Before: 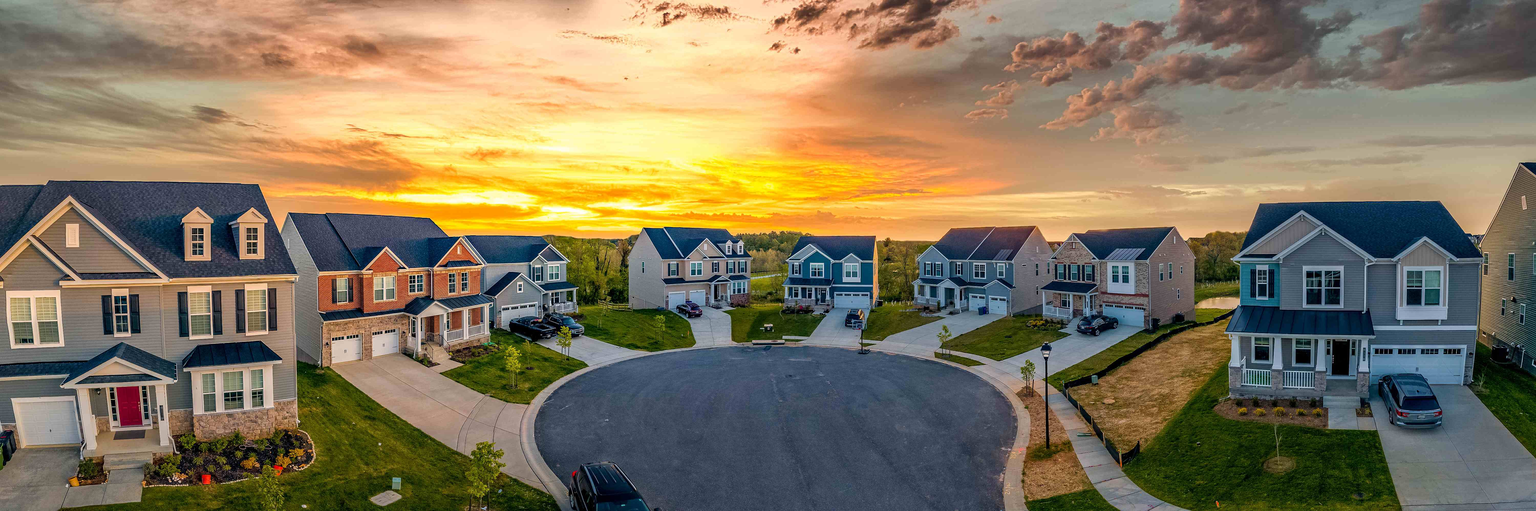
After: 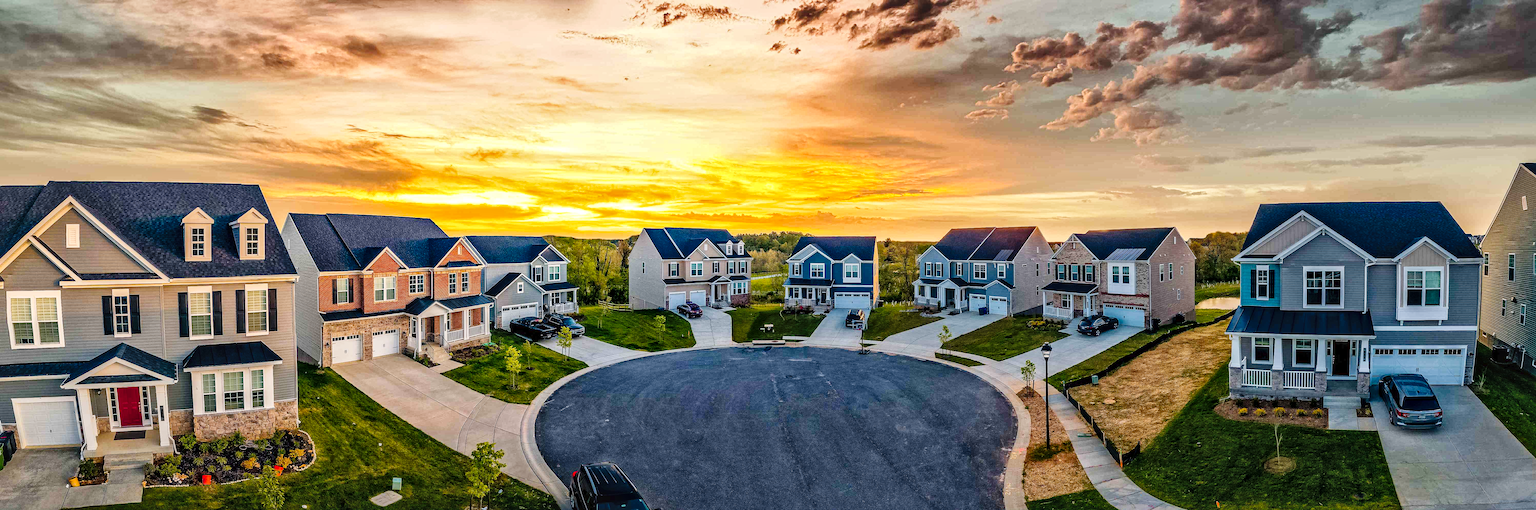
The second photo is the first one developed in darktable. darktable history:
tone curve: curves: ch0 [(0, 0) (0.003, 0.042) (0.011, 0.043) (0.025, 0.047) (0.044, 0.059) (0.069, 0.07) (0.1, 0.085) (0.136, 0.107) (0.177, 0.139) (0.224, 0.185) (0.277, 0.258) (0.335, 0.34) (0.399, 0.434) (0.468, 0.526) (0.543, 0.623) (0.623, 0.709) (0.709, 0.794) (0.801, 0.866) (0.898, 0.919) (1, 1)], preserve colors none
local contrast: mode bilateral grid, contrast 20, coarseness 50, detail 159%, midtone range 0.2
